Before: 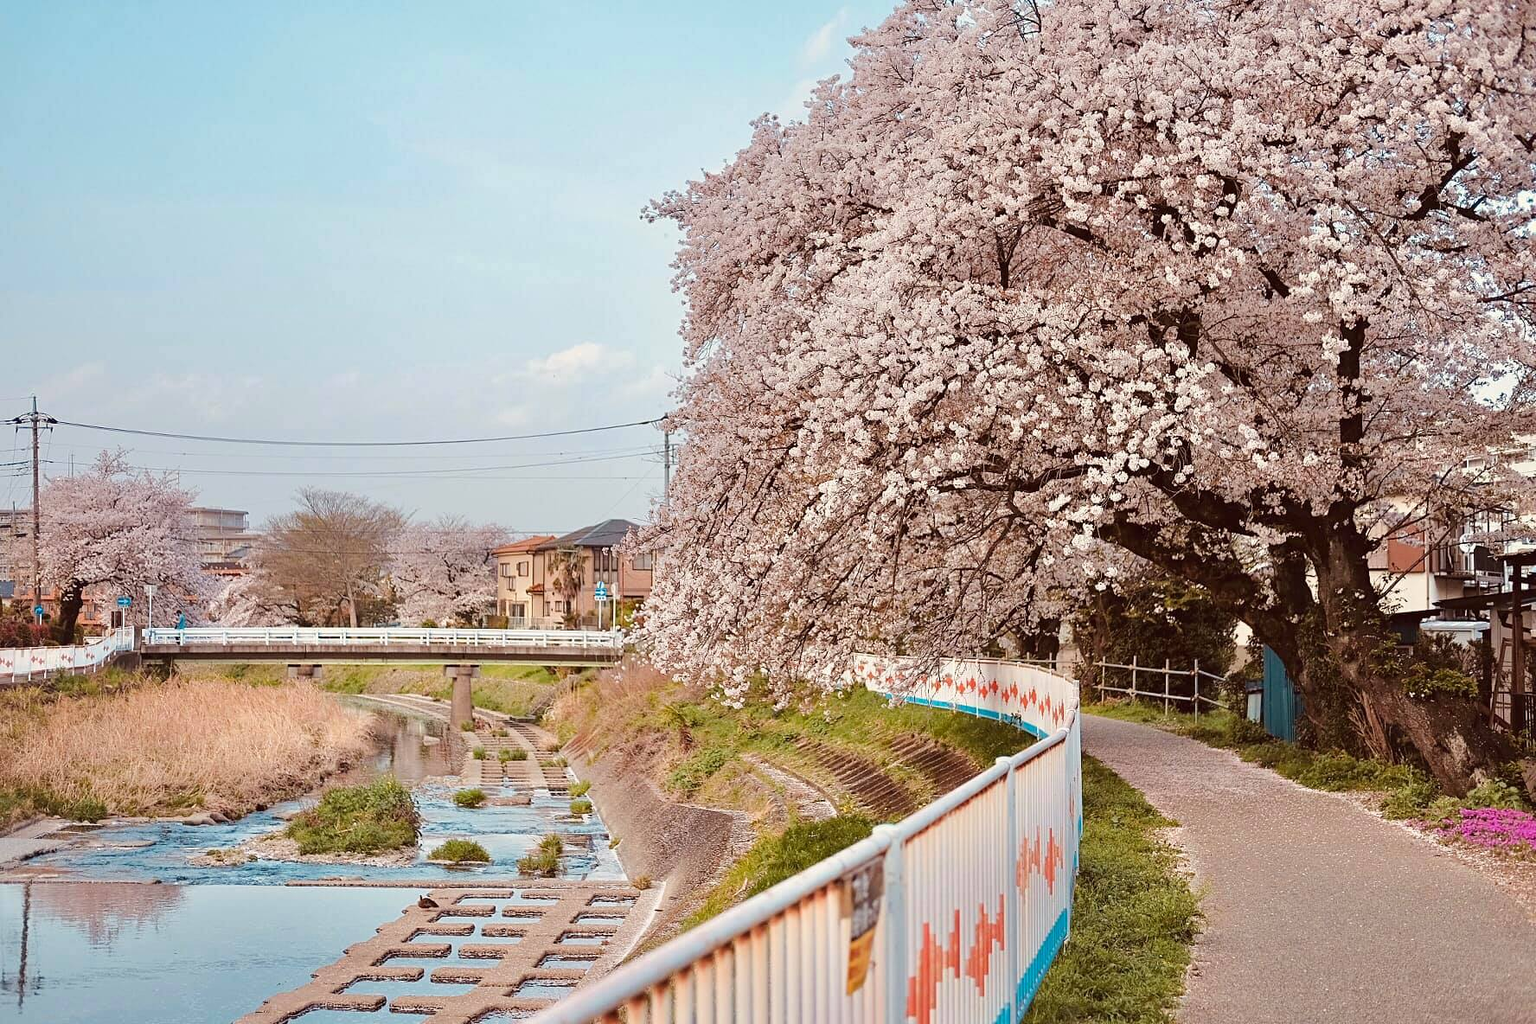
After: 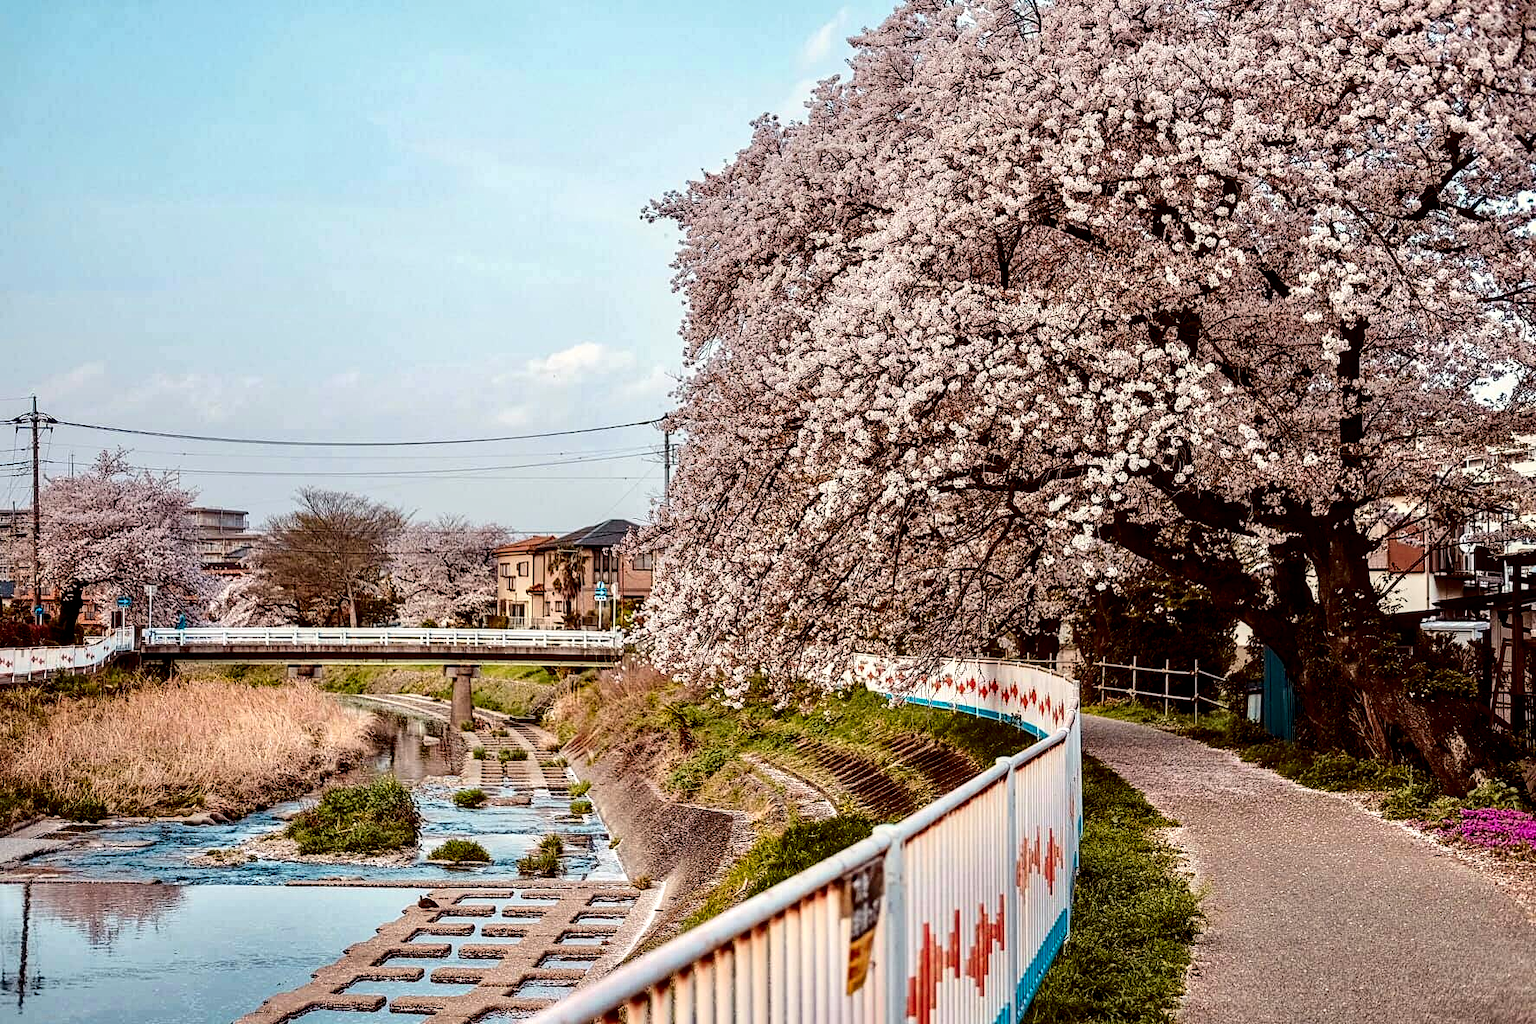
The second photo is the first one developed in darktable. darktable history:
contrast brightness saturation: contrast 0.24, brightness -0.24, saturation 0.14
local contrast: detail 150%
